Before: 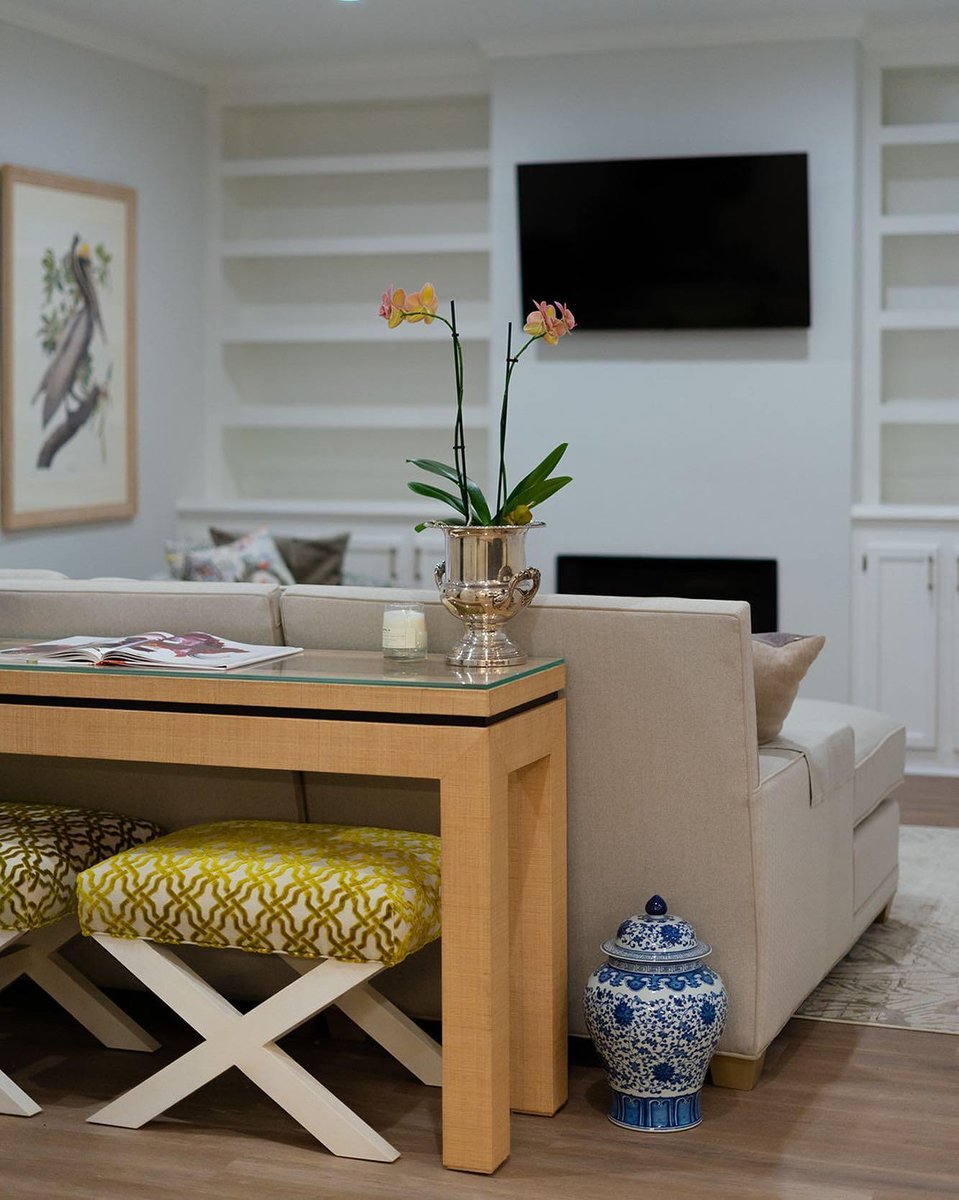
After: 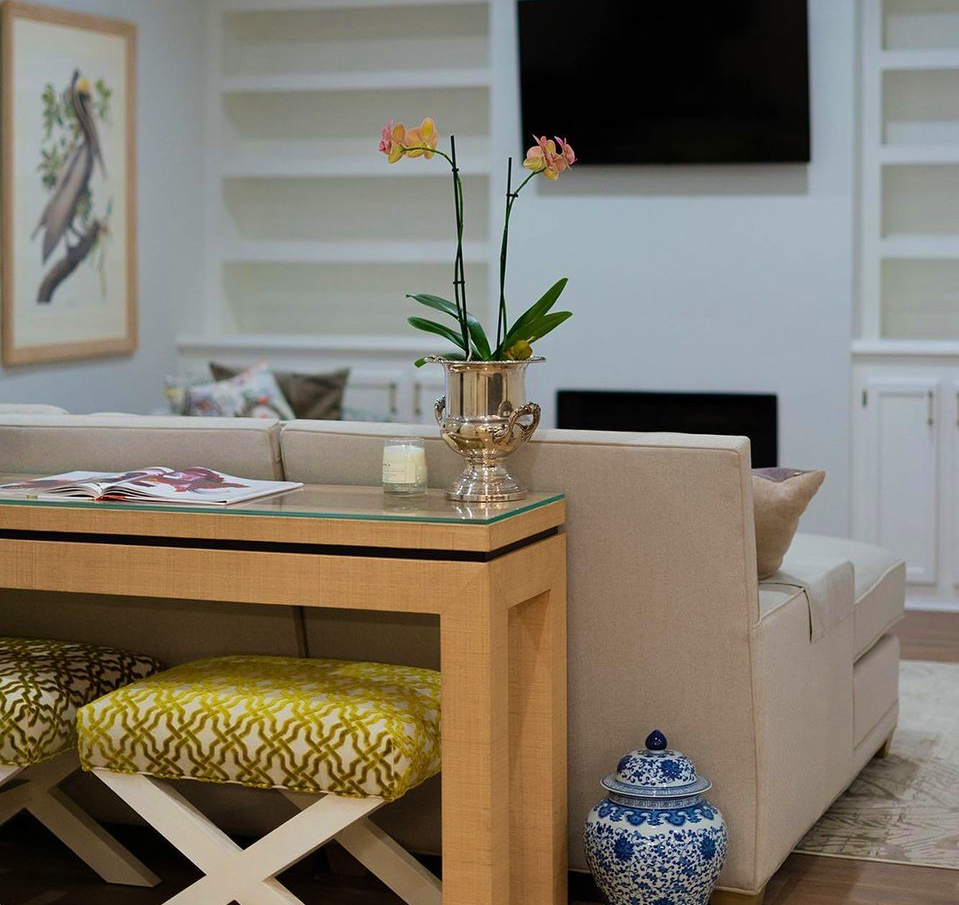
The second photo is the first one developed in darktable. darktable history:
crop: top 13.773%, bottom 10.797%
velvia: on, module defaults
